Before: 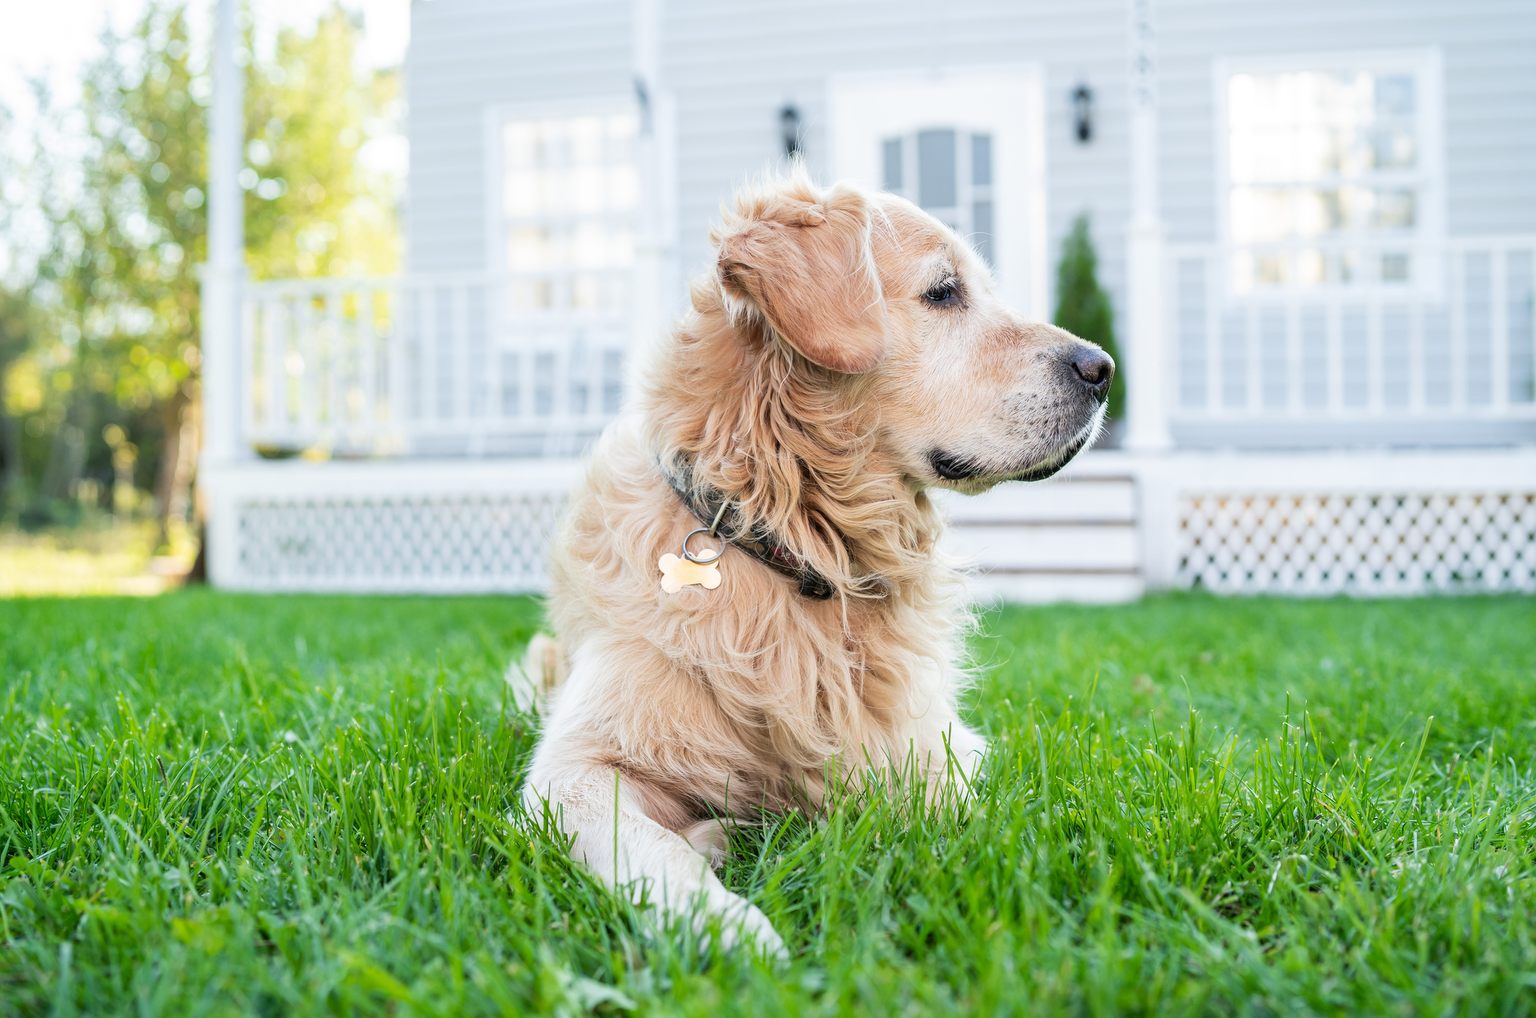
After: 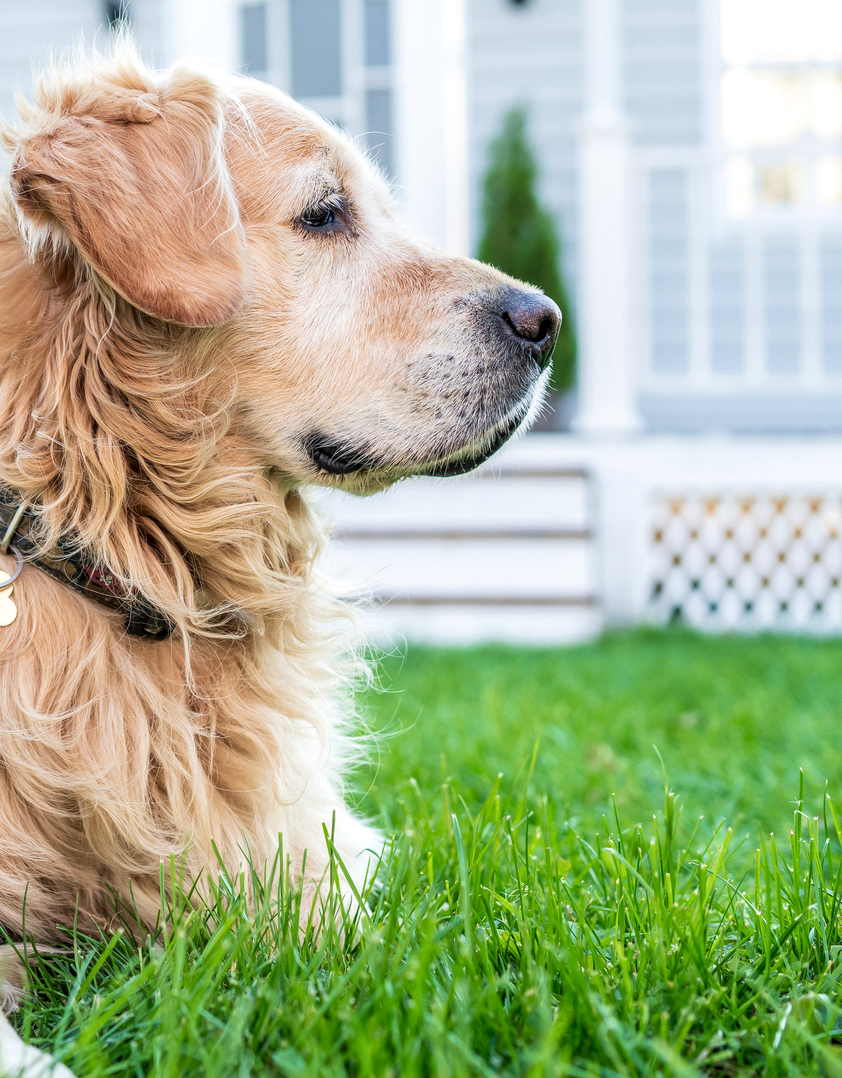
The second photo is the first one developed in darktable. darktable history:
local contrast: on, module defaults
crop: left 46.174%, top 13.546%, right 14.23%, bottom 9.963%
velvia: on, module defaults
